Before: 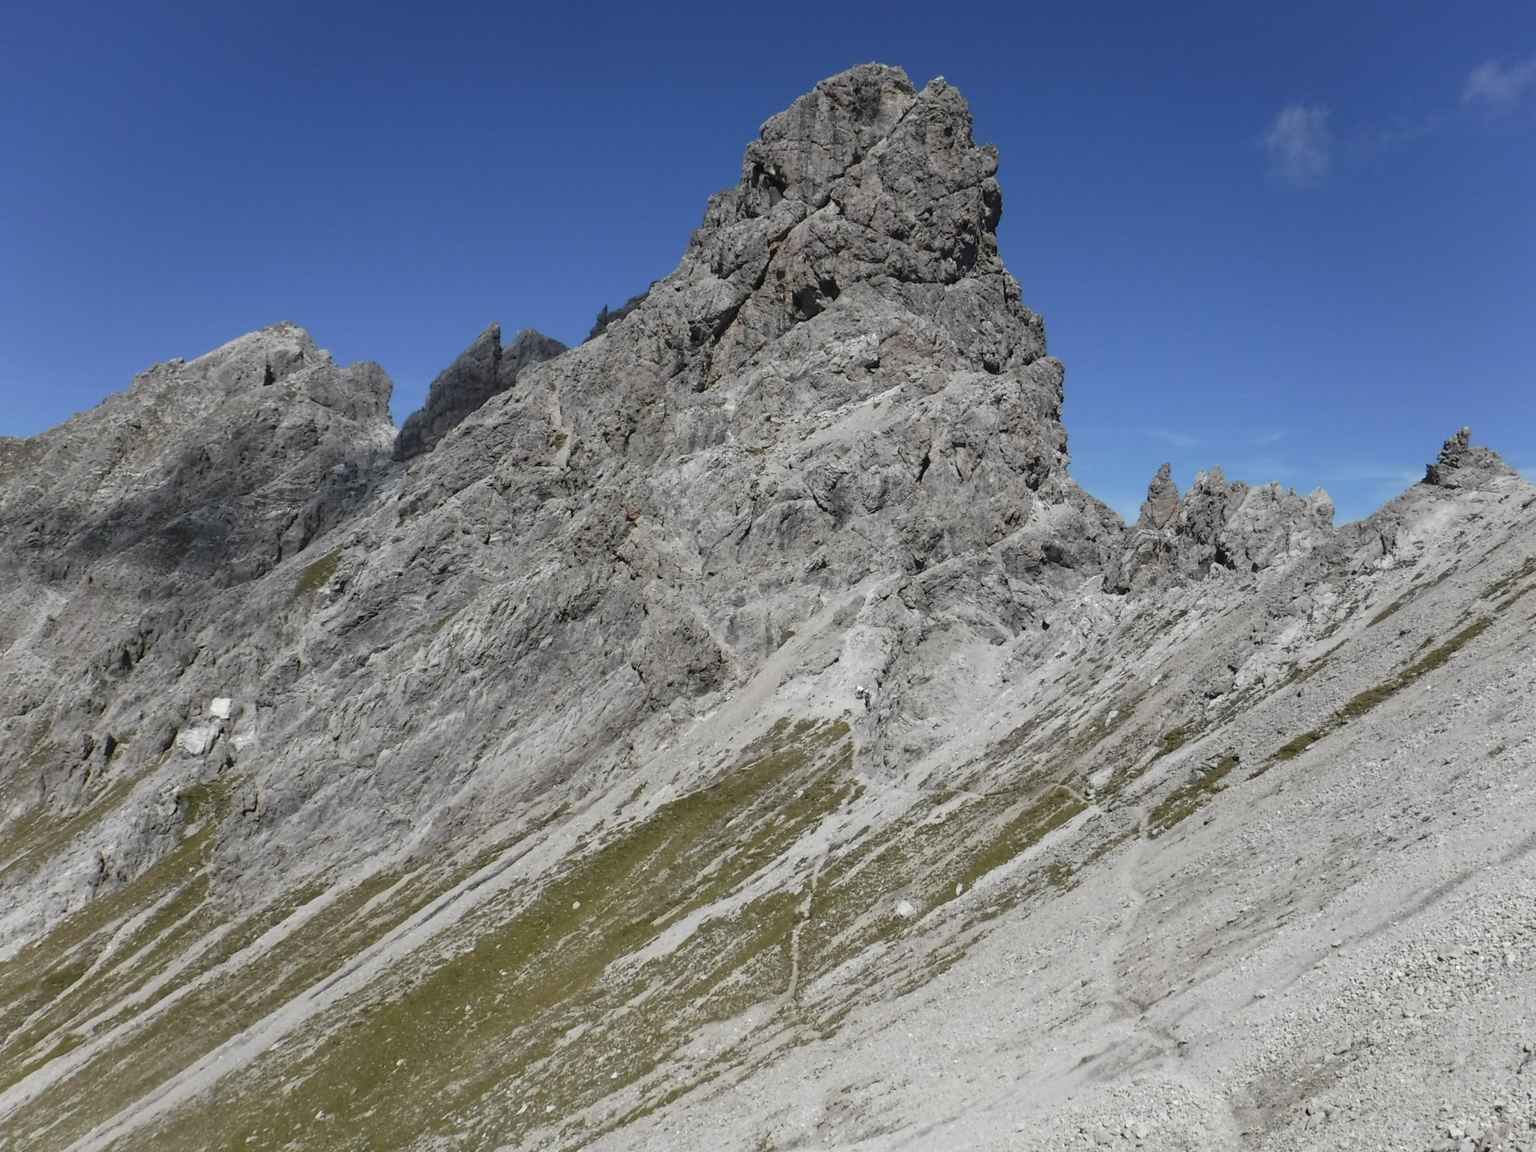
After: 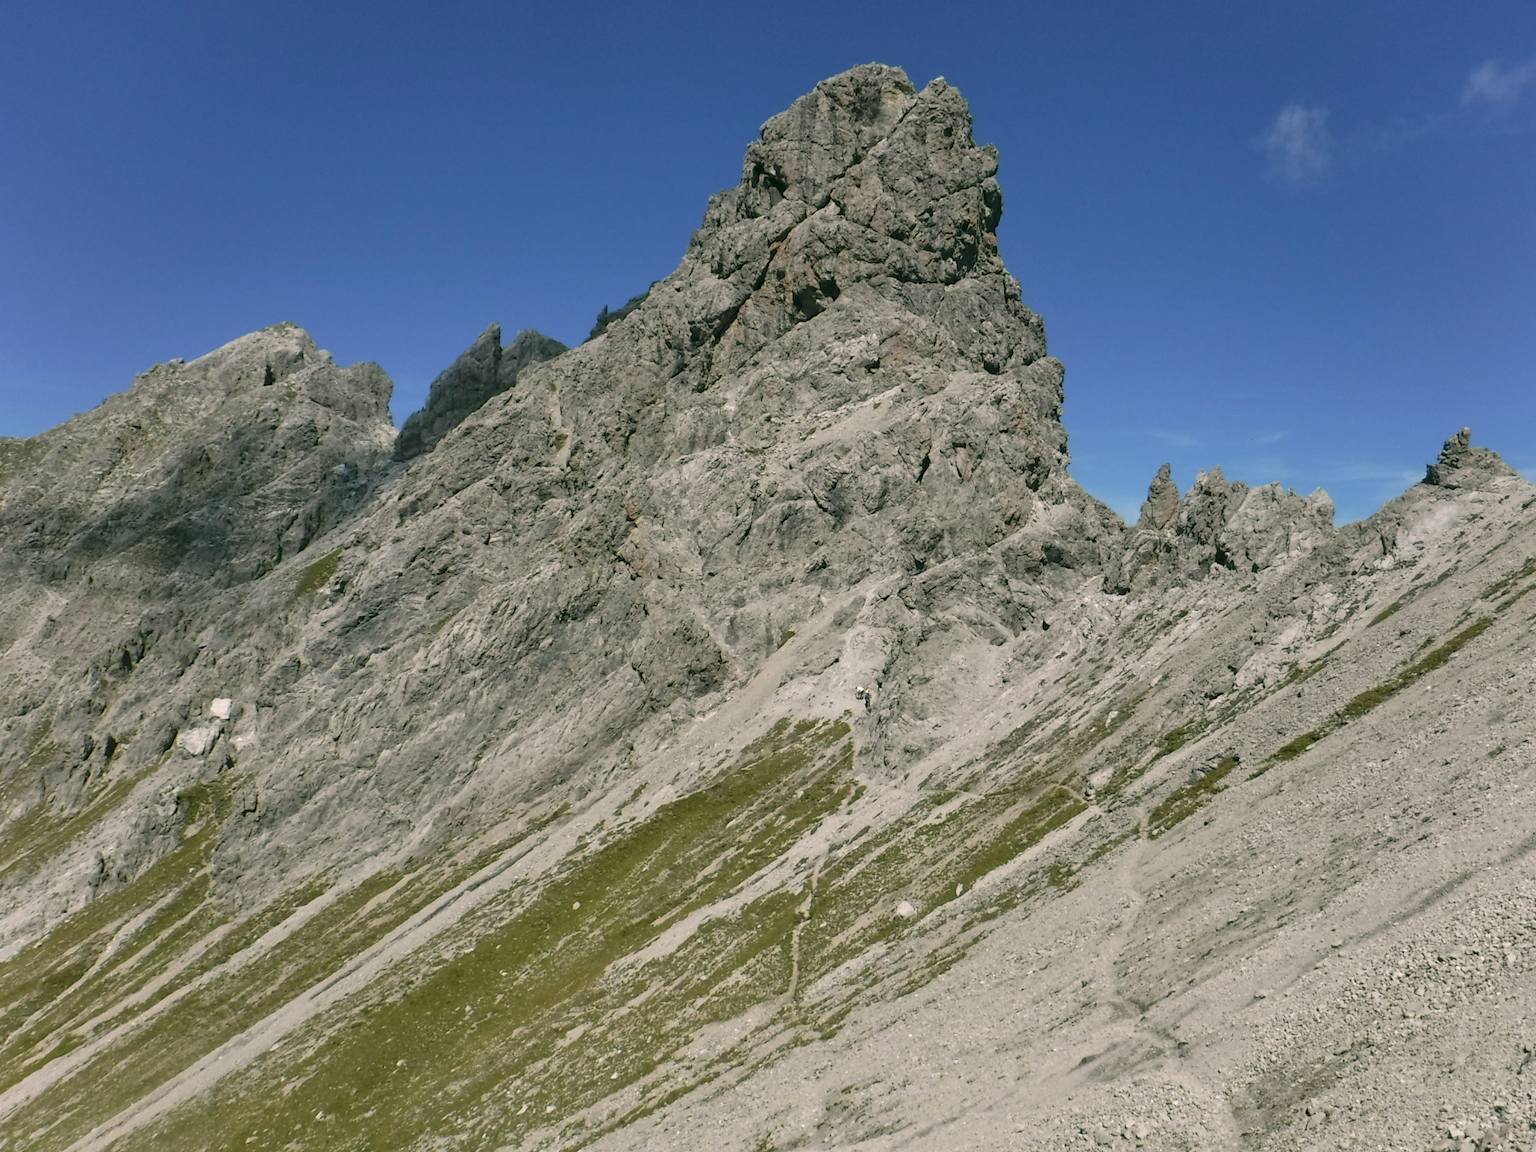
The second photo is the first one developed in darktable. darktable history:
color correction: highlights a* 4.61, highlights b* 4.95, shadows a* -8.01, shadows b* 4.67
shadows and highlights: low approximation 0.01, soften with gaussian
velvia: on, module defaults
